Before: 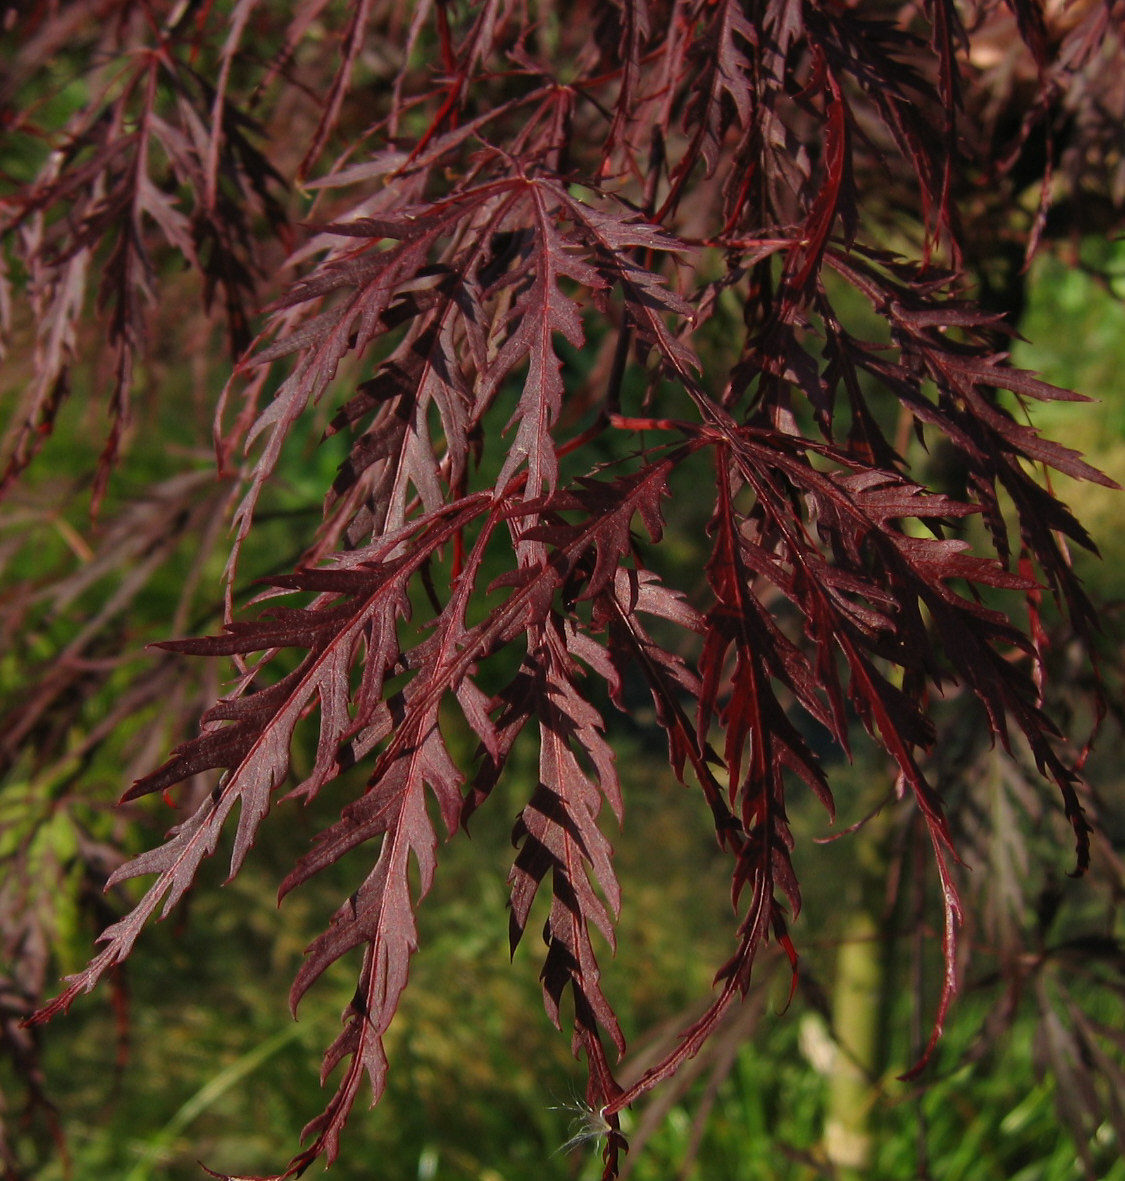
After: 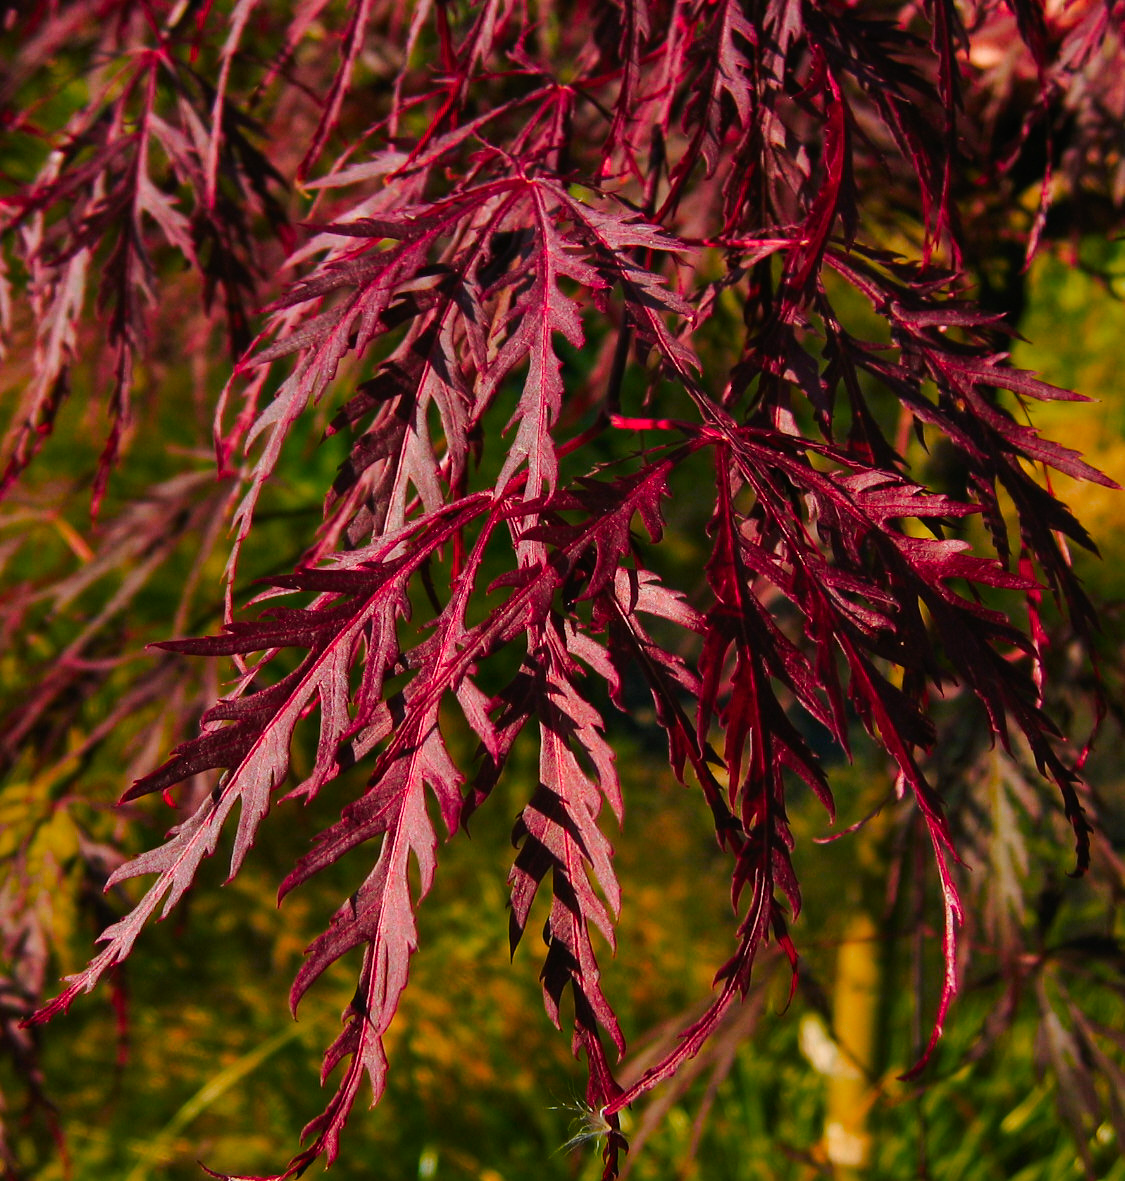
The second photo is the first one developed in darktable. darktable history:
color zones: curves: ch0 [(0.473, 0.374) (0.742, 0.784)]; ch1 [(0.354, 0.737) (0.742, 0.705)]; ch2 [(0.318, 0.421) (0.758, 0.532)]
tone curve: curves: ch0 [(0, 0) (0.071, 0.047) (0.266, 0.26) (0.483, 0.554) (0.753, 0.811) (1, 0.983)]; ch1 [(0, 0) (0.346, 0.307) (0.408, 0.369) (0.463, 0.443) (0.482, 0.493) (0.502, 0.5) (0.517, 0.502) (0.55, 0.548) (0.597, 0.624) (0.651, 0.698) (1, 1)]; ch2 [(0, 0) (0.346, 0.34) (0.434, 0.46) (0.485, 0.494) (0.5, 0.494) (0.517, 0.506) (0.535, 0.529) (0.583, 0.611) (0.625, 0.666) (1, 1)], preserve colors none
